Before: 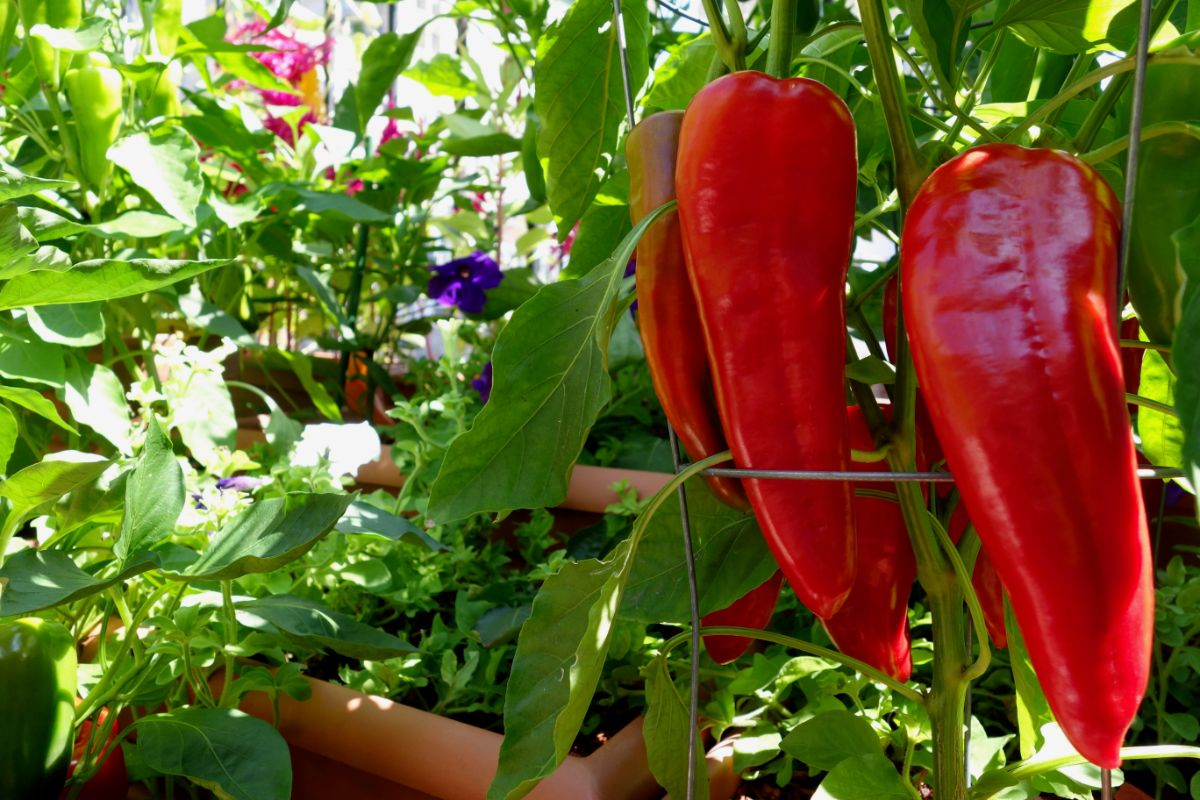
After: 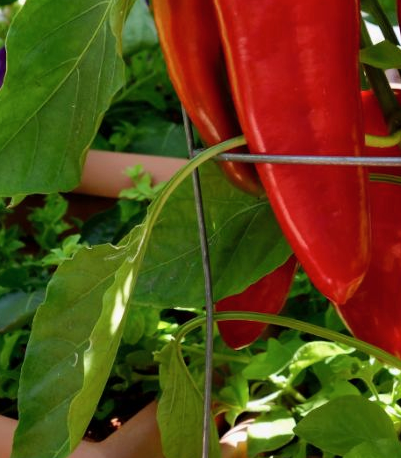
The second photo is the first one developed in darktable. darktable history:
crop: left 40.525%, top 39.479%, right 25.979%, bottom 3.148%
shadows and highlights: soften with gaussian
